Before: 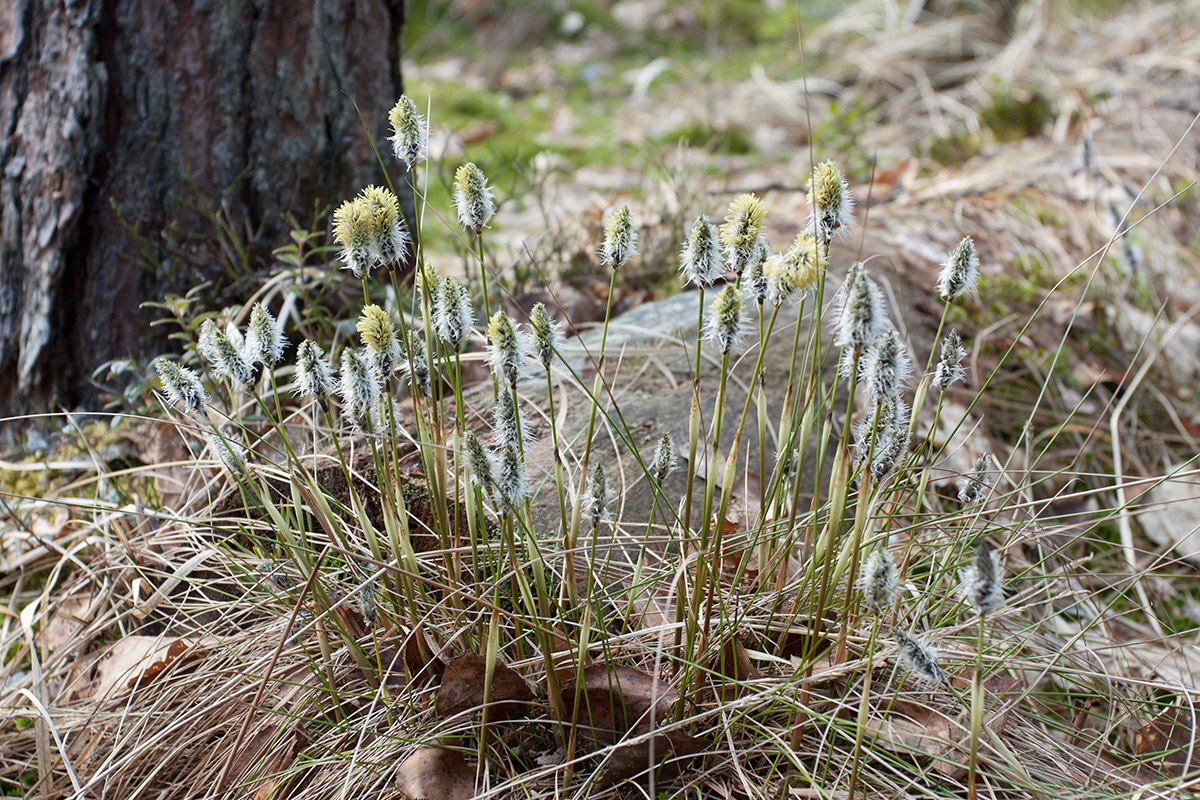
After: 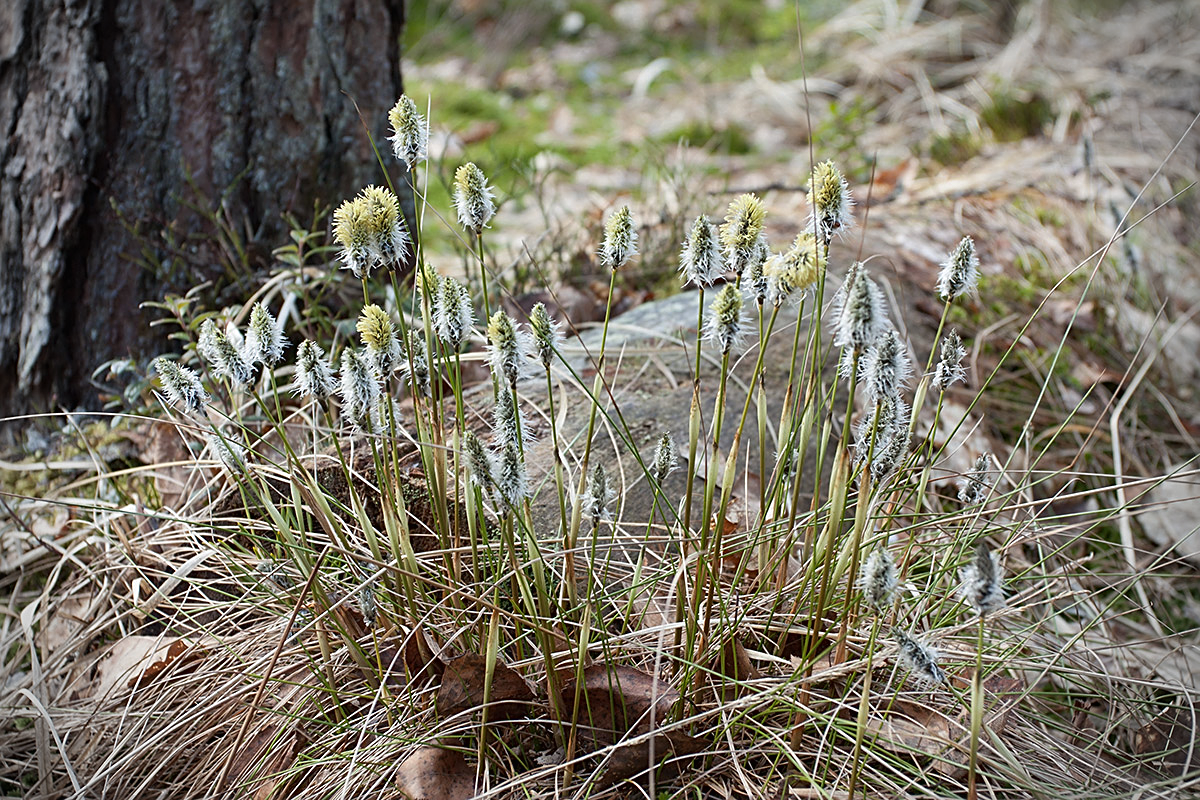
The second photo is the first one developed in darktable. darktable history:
contrast brightness saturation: contrast -0.02, brightness -0.01, saturation 0.03
shadows and highlights: shadows 37.27, highlights -28.18, soften with gaussian
sharpen: on, module defaults
vignetting: fall-off radius 31.48%, brightness -0.472
